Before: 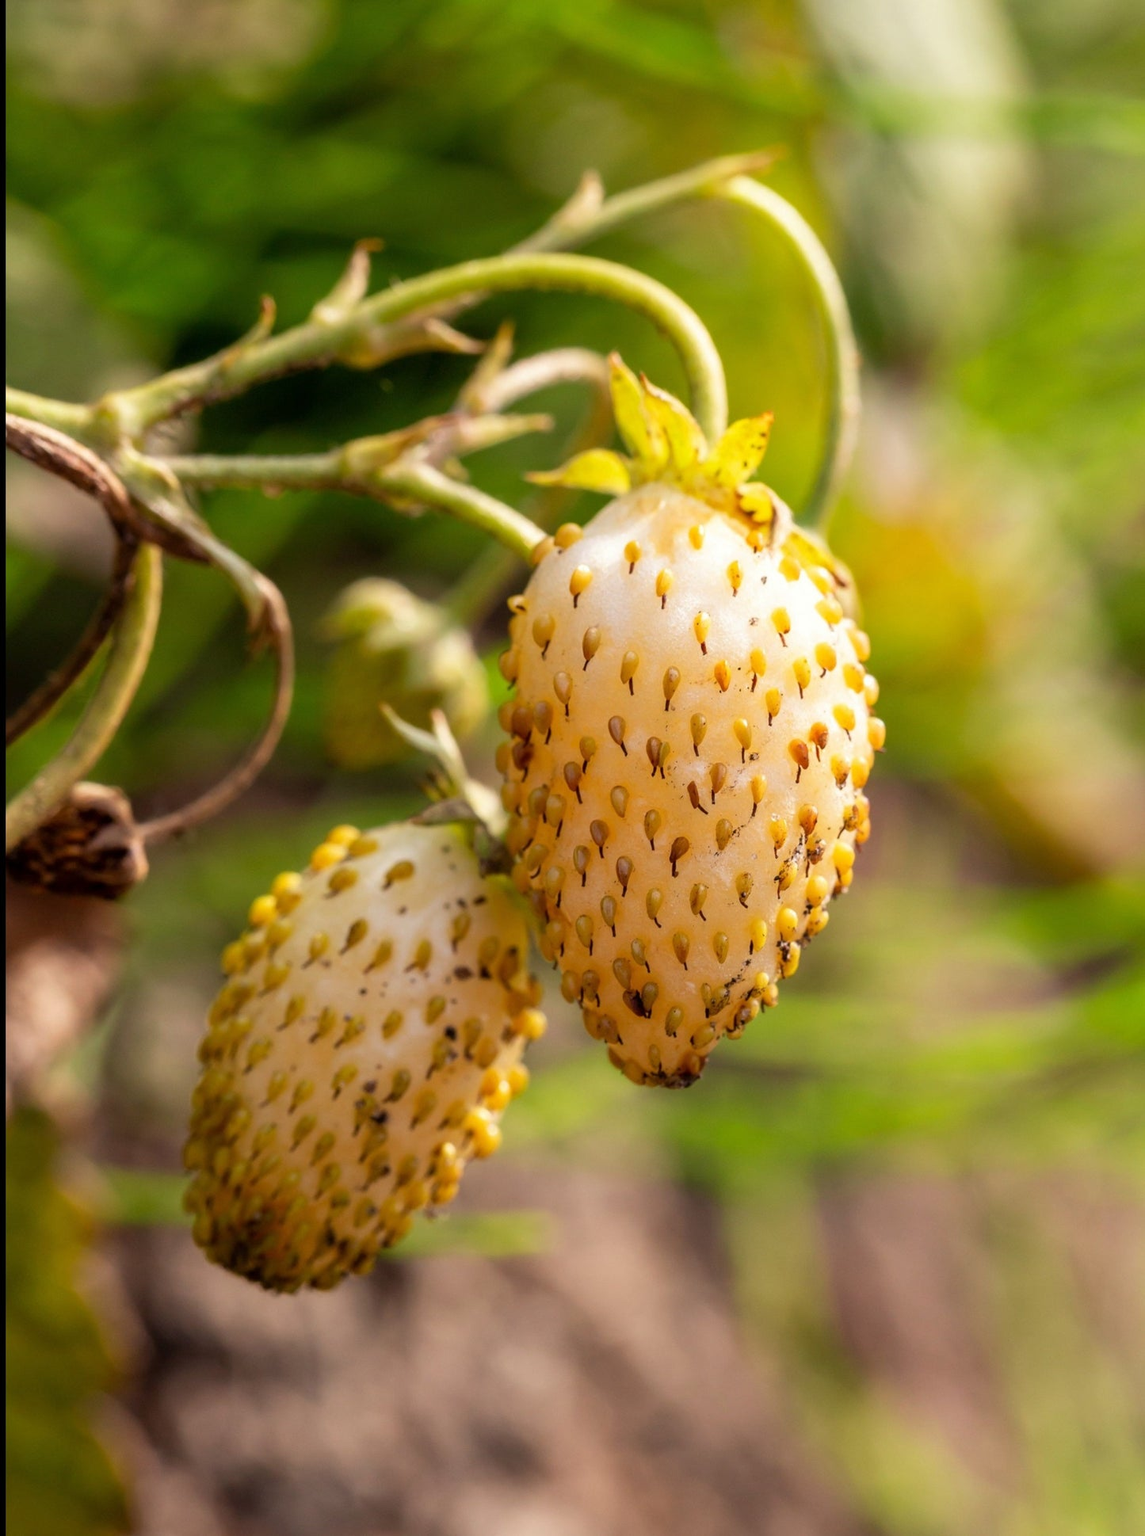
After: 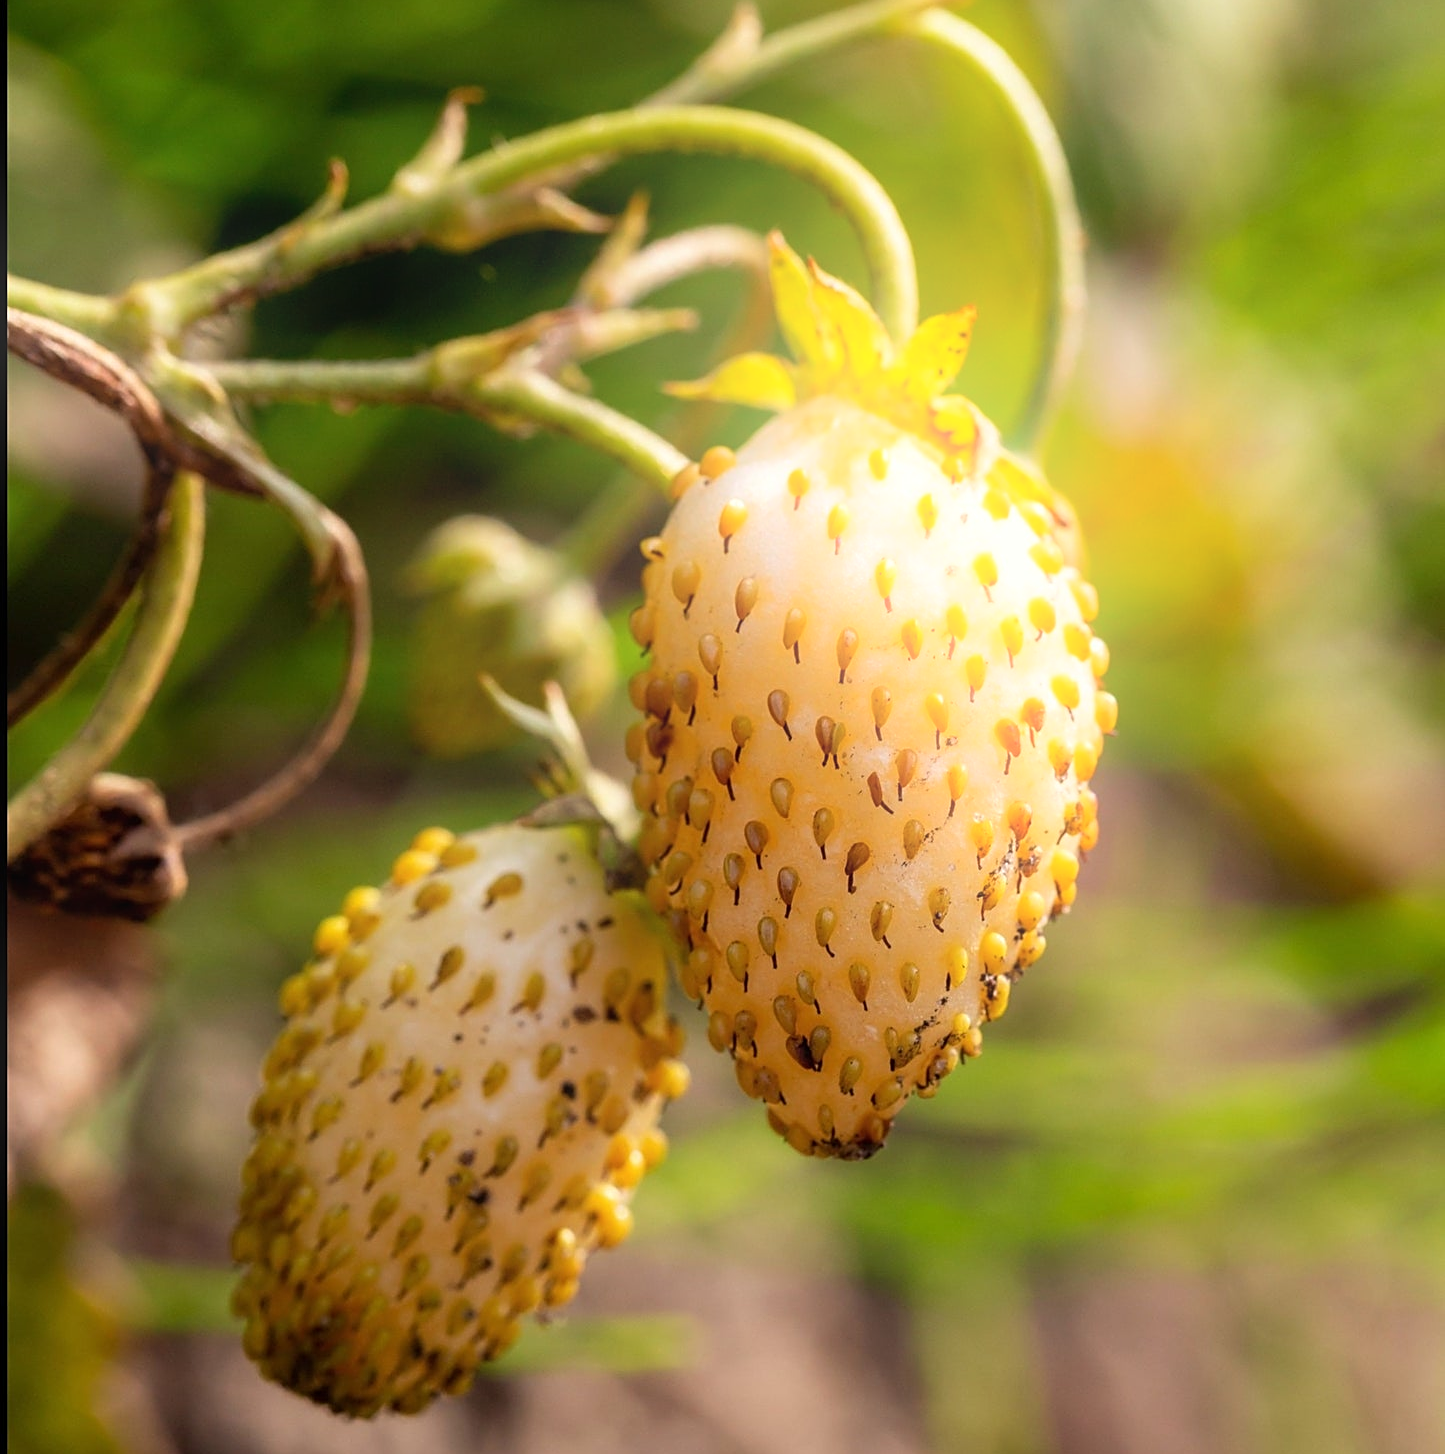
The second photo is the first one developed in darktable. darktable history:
sharpen: on, module defaults
bloom: on, module defaults
crop: top 11.038%, bottom 13.962%
